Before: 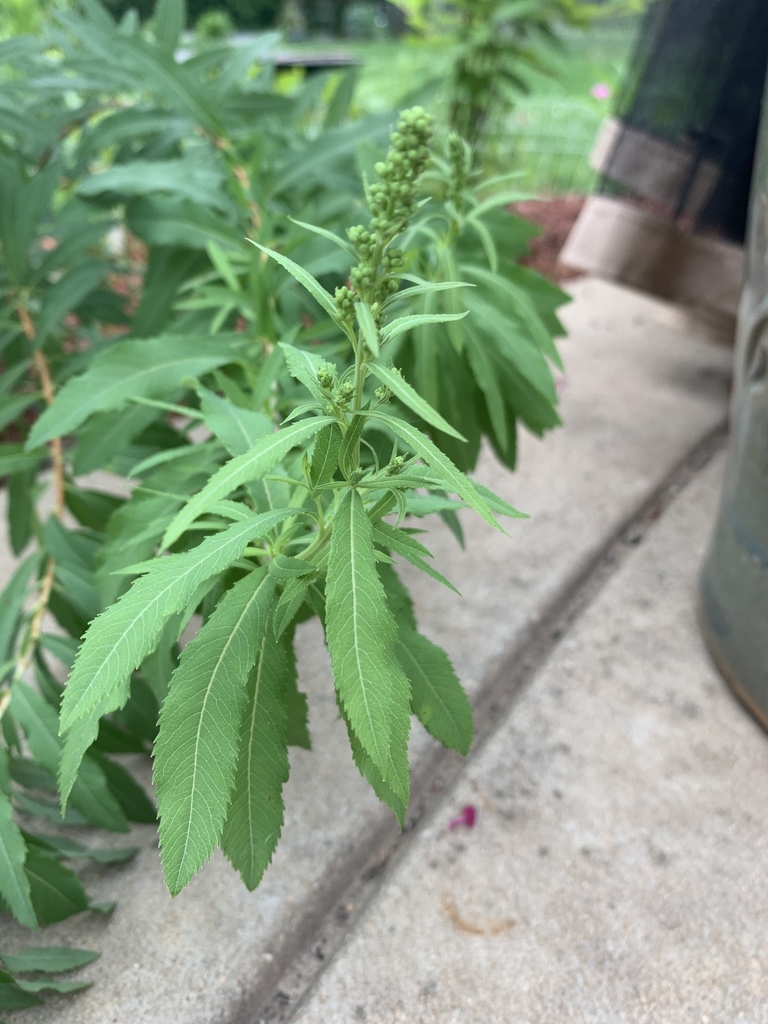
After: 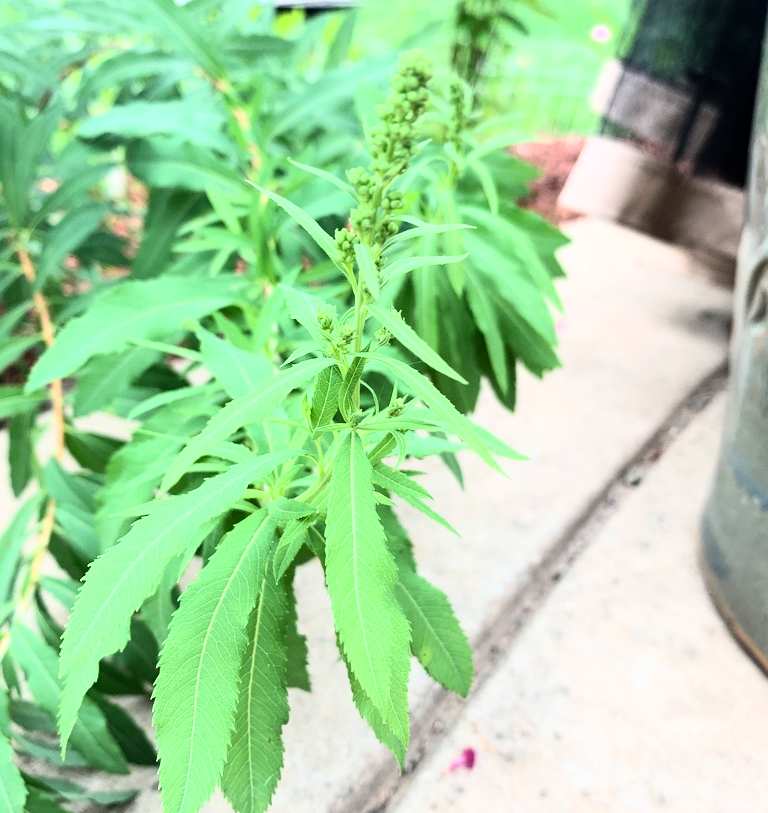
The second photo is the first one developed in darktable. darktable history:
rgb curve: curves: ch0 [(0, 0) (0.21, 0.15) (0.24, 0.21) (0.5, 0.75) (0.75, 0.96) (0.89, 0.99) (1, 1)]; ch1 [(0, 0.02) (0.21, 0.13) (0.25, 0.2) (0.5, 0.67) (0.75, 0.9) (0.89, 0.97) (1, 1)]; ch2 [(0, 0.02) (0.21, 0.13) (0.25, 0.2) (0.5, 0.67) (0.75, 0.9) (0.89, 0.97) (1, 1)], compensate middle gray true
white balance: red 1, blue 1
crop and rotate: top 5.667%, bottom 14.937%
